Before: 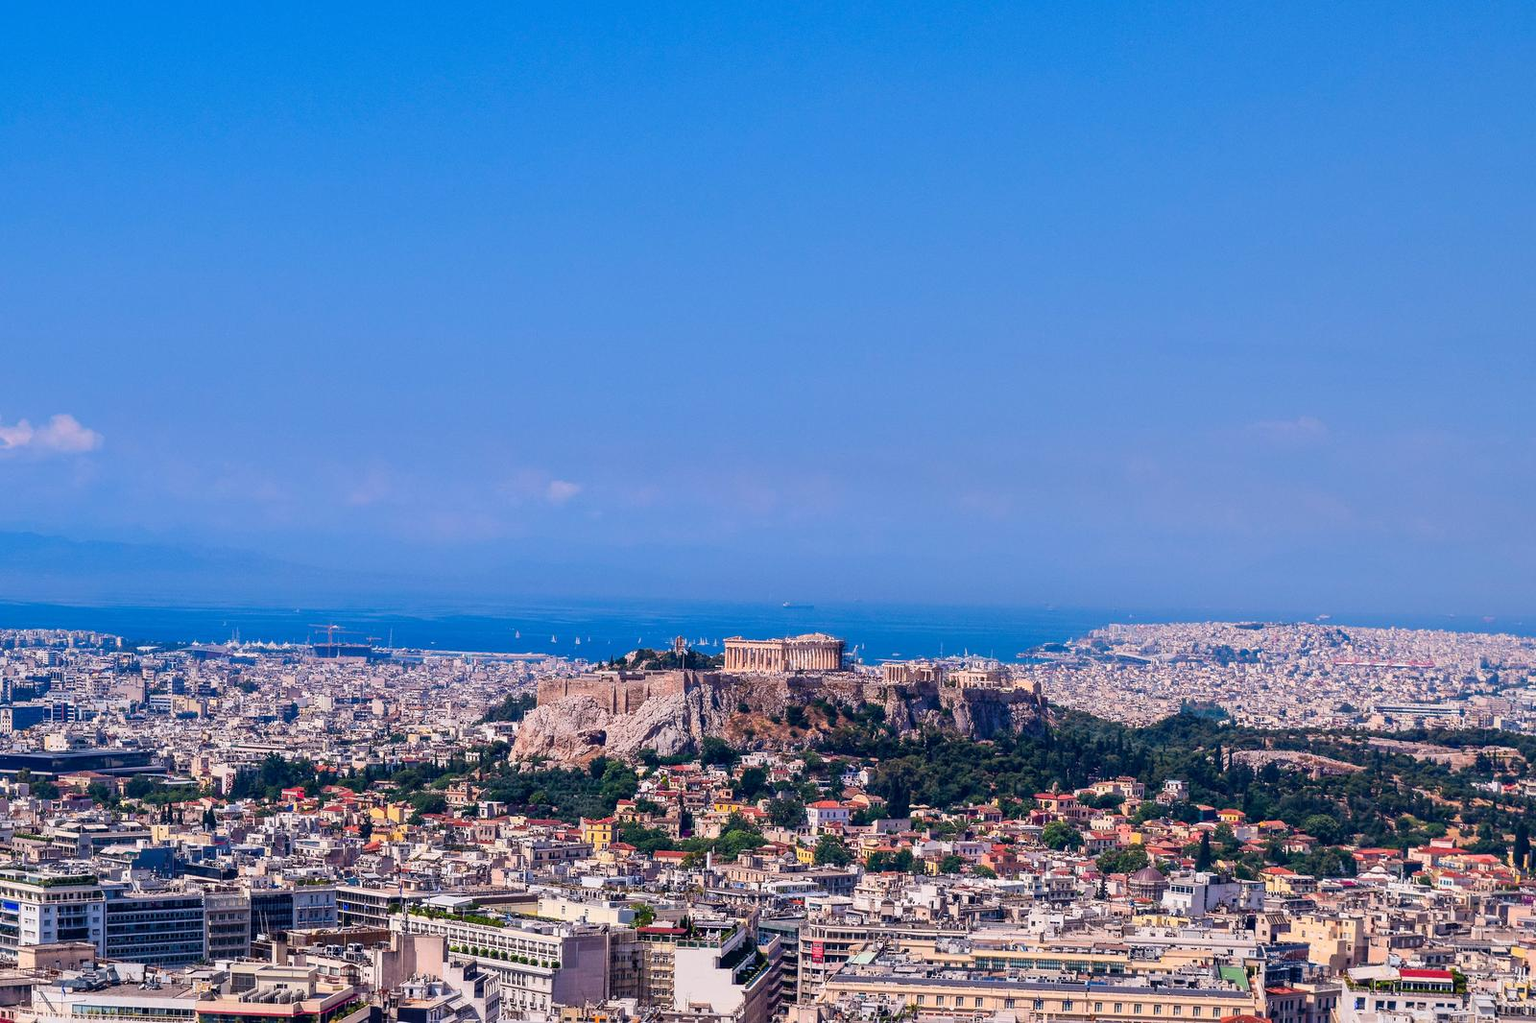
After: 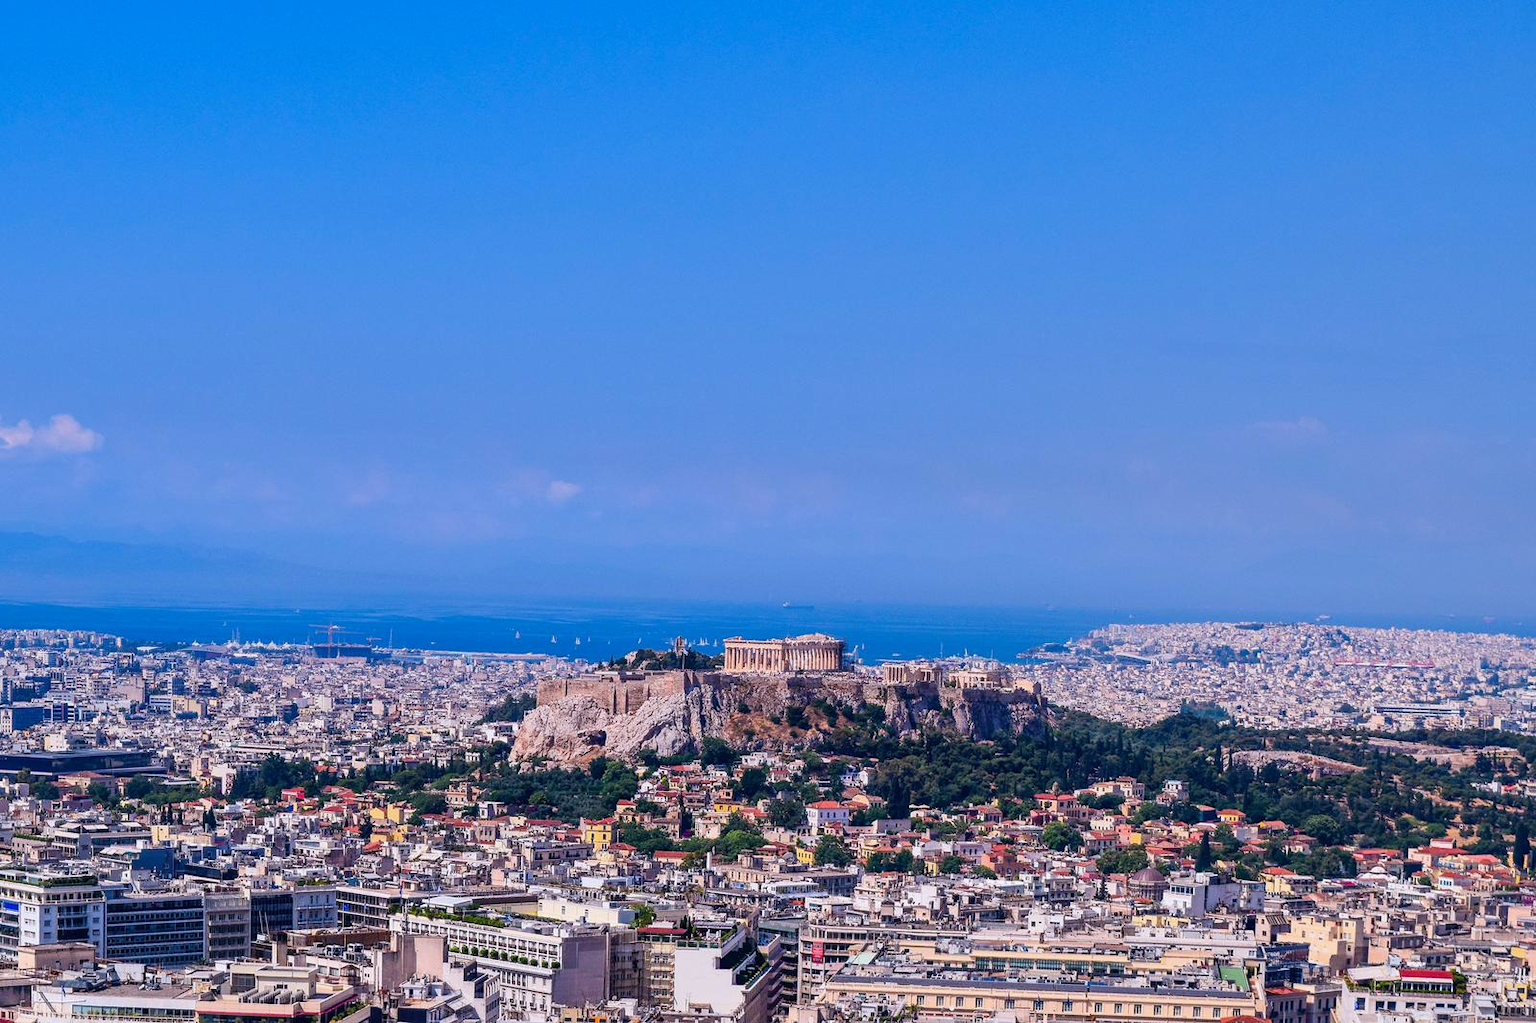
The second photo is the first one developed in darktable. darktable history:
white balance: red 0.976, blue 1.04
shadows and highlights: shadows 60, soften with gaussian
